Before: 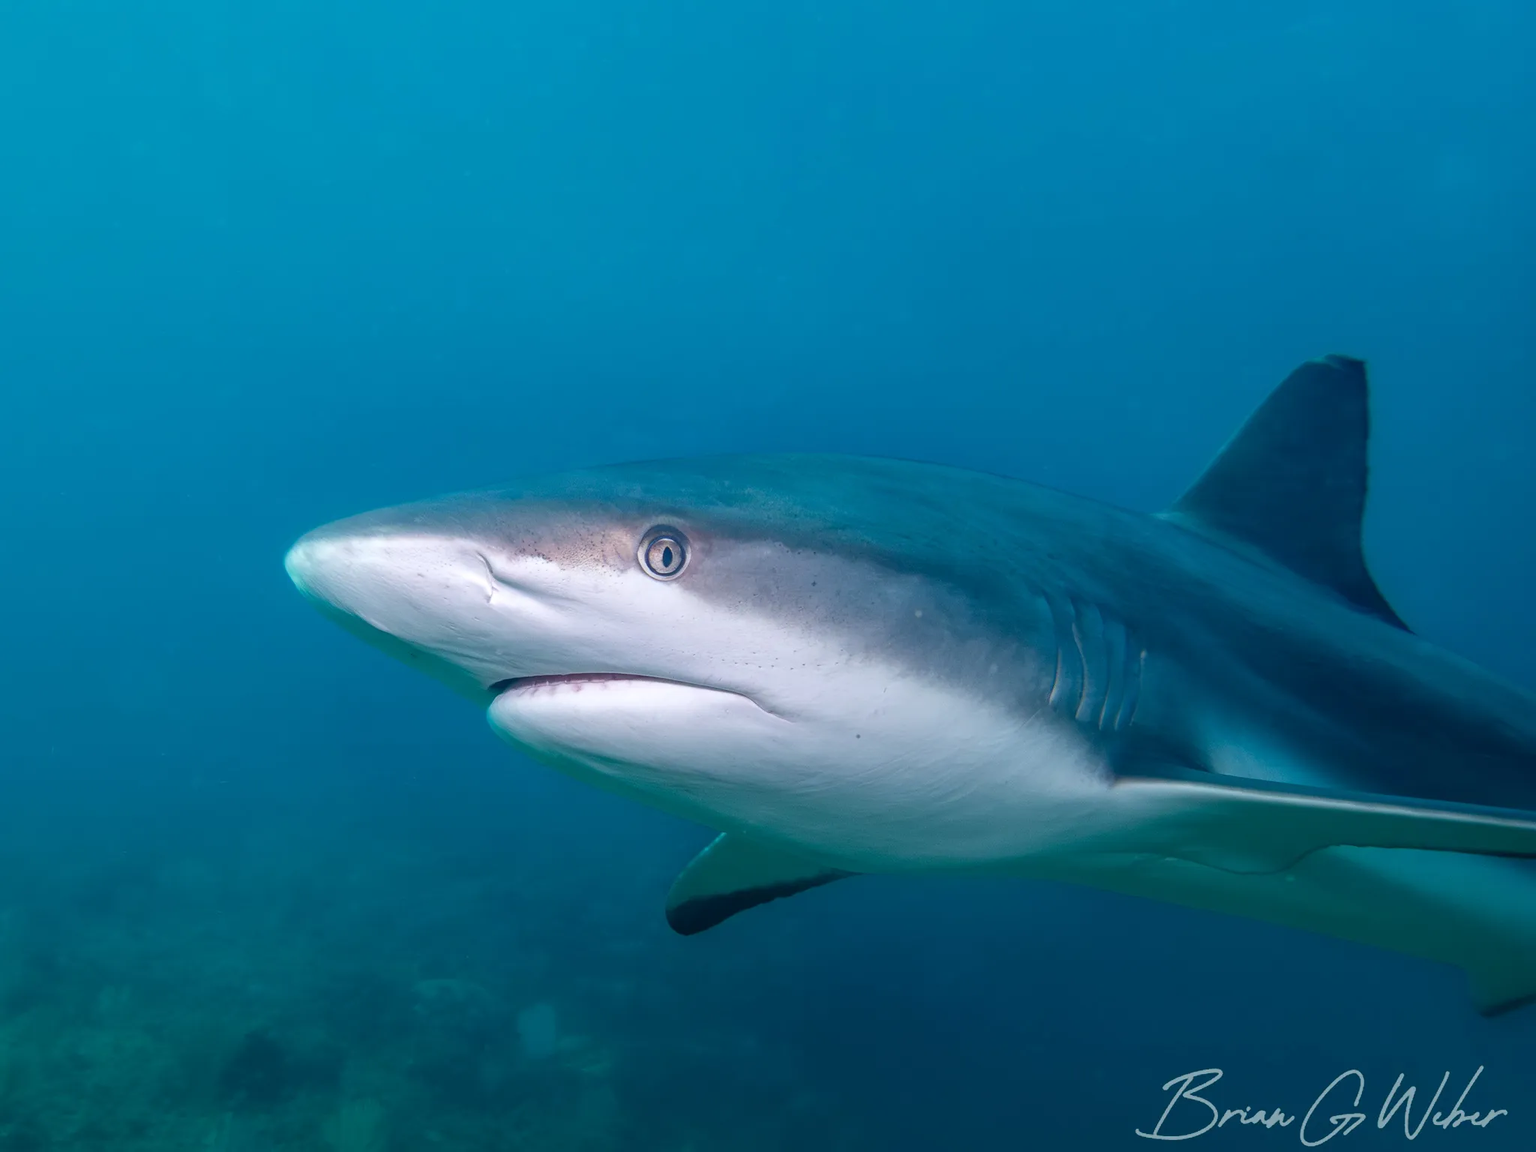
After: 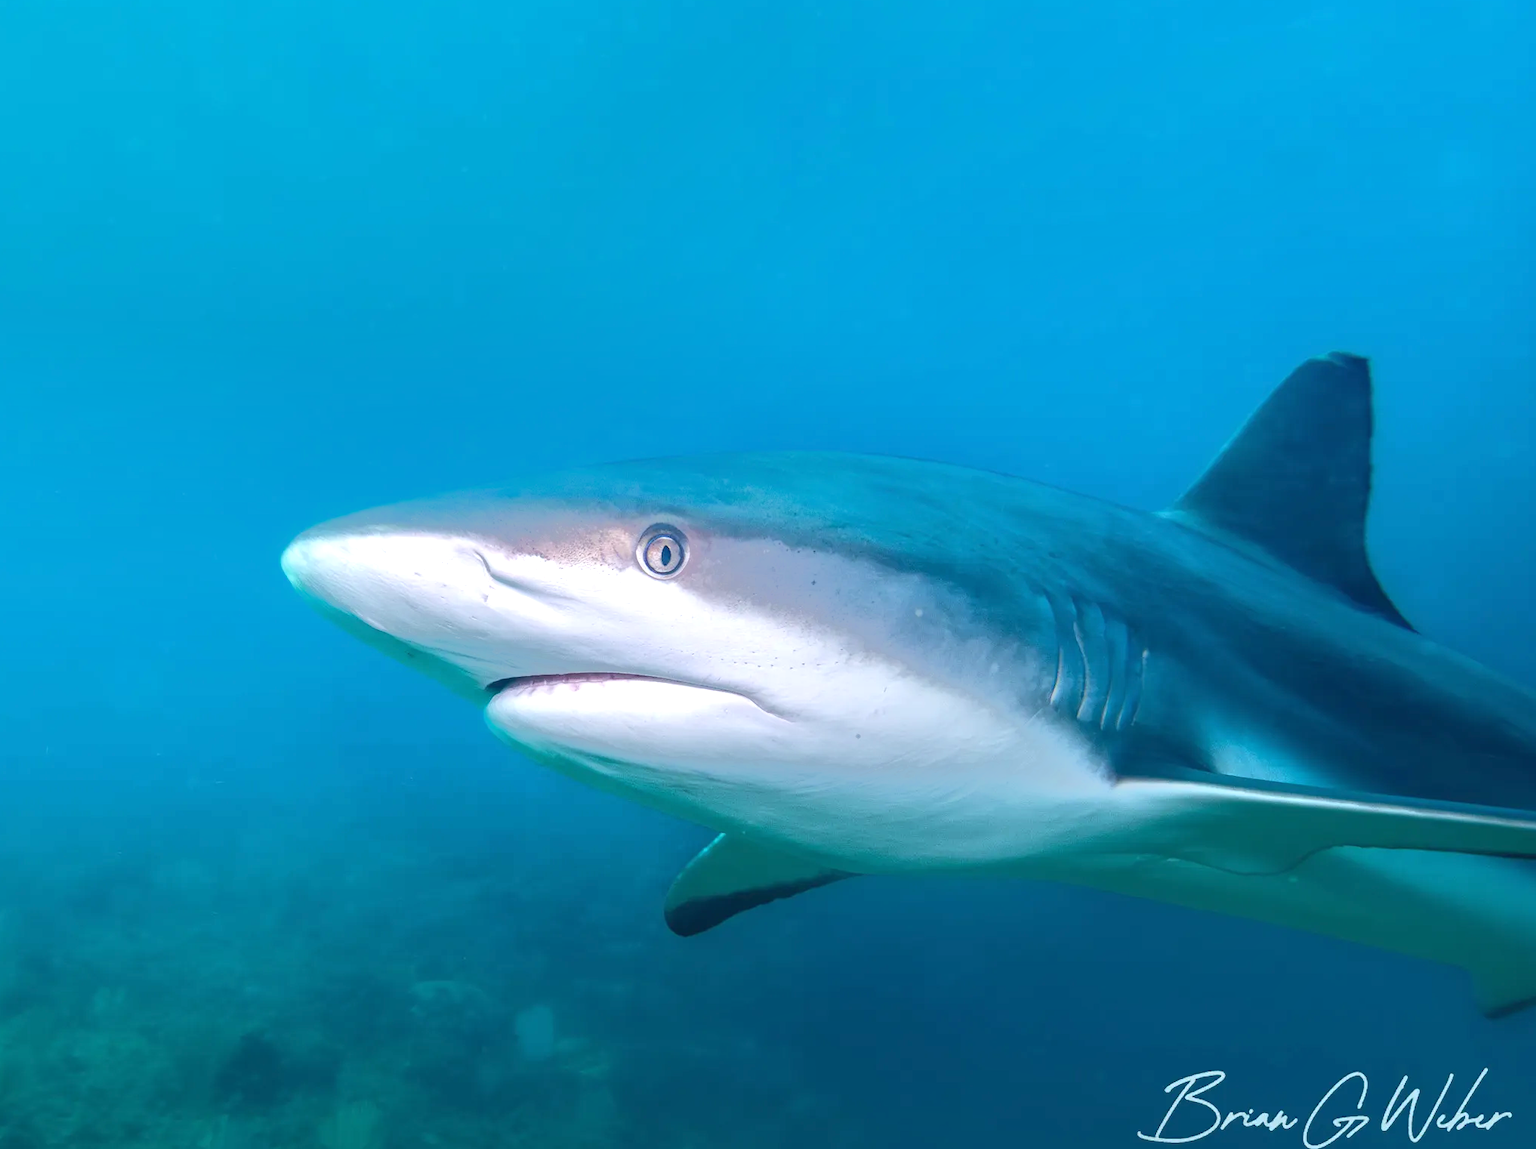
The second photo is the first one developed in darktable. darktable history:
exposure: black level correction 0, exposure 1 EV, compensate exposure bias true, compensate highlight preservation false
tone equalizer: -7 EV -0.63 EV, -6 EV 1 EV, -5 EV -0.45 EV, -4 EV 0.43 EV, -3 EV 0.41 EV, -2 EV 0.15 EV, -1 EV -0.15 EV, +0 EV -0.39 EV, smoothing diameter 25%, edges refinement/feathering 10, preserve details guided filter
crop: left 0.434%, top 0.485%, right 0.244%, bottom 0.386%
color balance: on, module defaults
